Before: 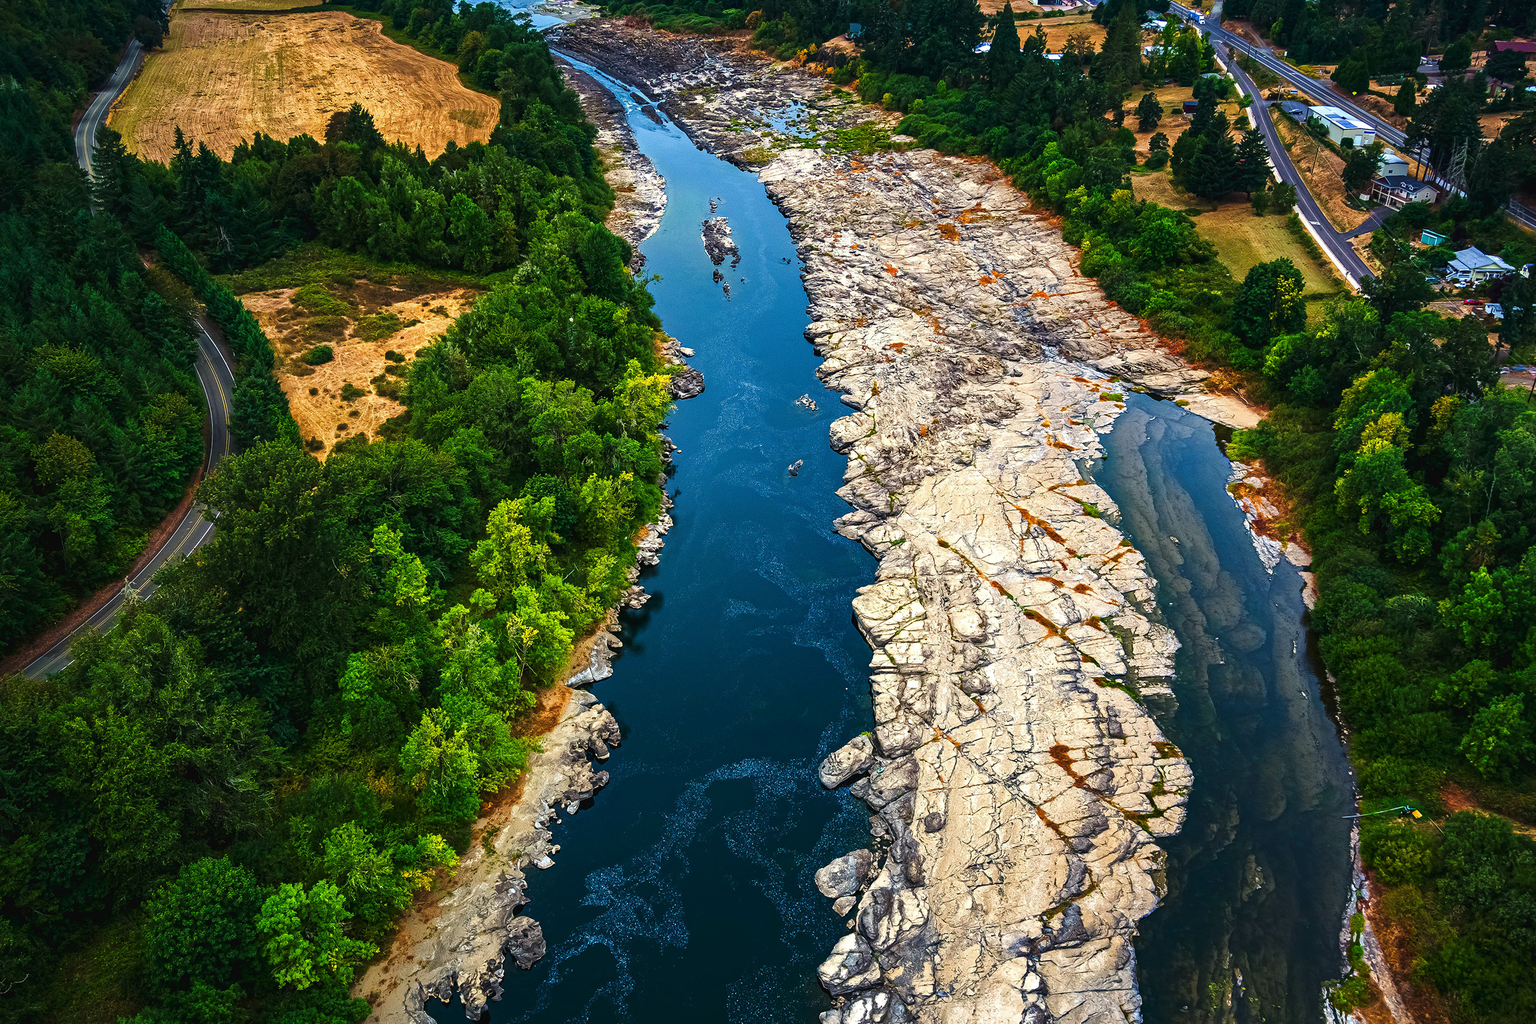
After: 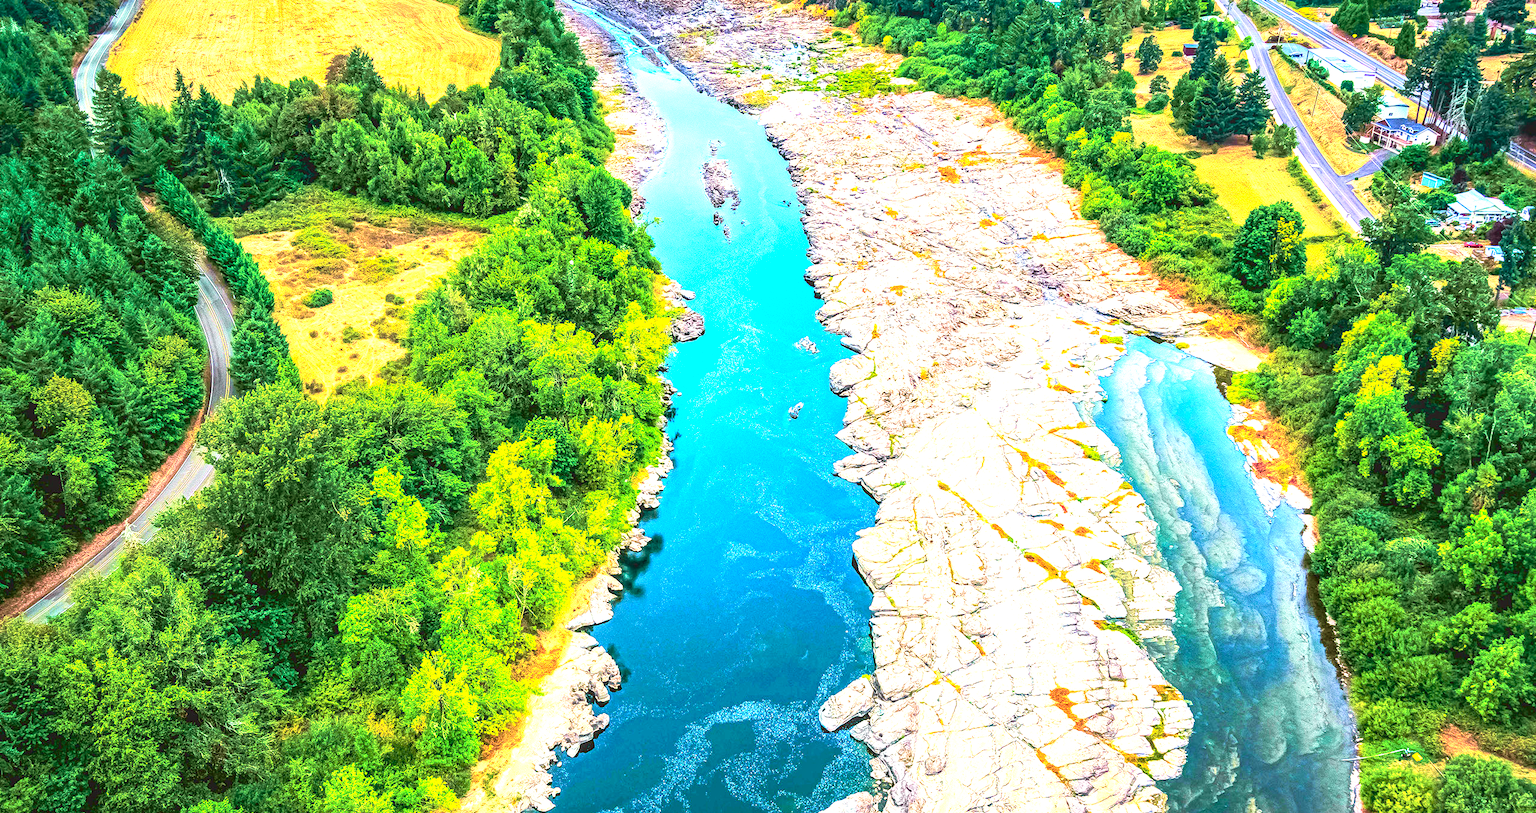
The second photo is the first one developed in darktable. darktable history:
tone curve: curves: ch0 [(0, 0.006) (0.184, 0.172) (0.405, 0.46) (0.456, 0.528) (0.634, 0.728) (0.877, 0.89) (0.984, 0.935)]; ch1 [(0, 0) (0.443, 0.43) (0.492, 0.495) (0.566, 0.582) (0.595, 0.606) (0.608, 0.609) (0.65, 0.677) (1, 1)]; ch2 [(0, 0) (0.33, 0.301) (0.421, 0.443) (0.447, 0.489) (0.492, 0.495) (0.537, 0.583) (0.586, 0.591) (0.663, 0.686) (1, 1)], color space Lab, independent channels, preserve colors none
crop and rotate: top 5.667%, bottom 14.937%
velvia: strength 40%
local contrast: detail 142%
exposure: exposure 3 EV, compensate highlight preservation false
